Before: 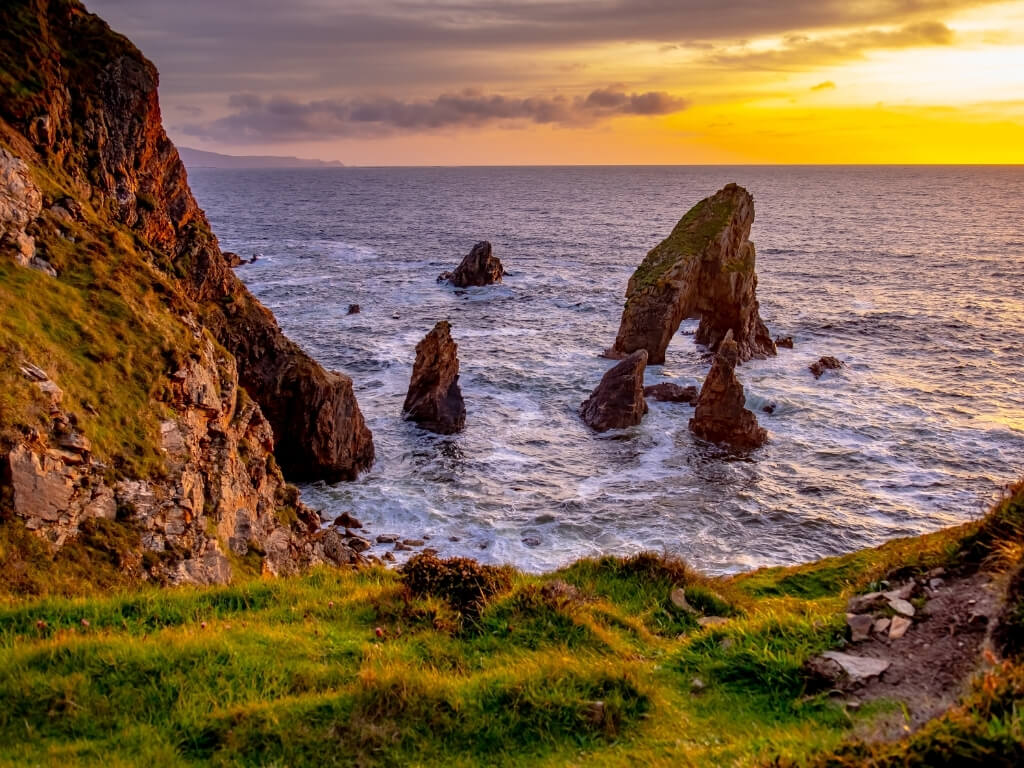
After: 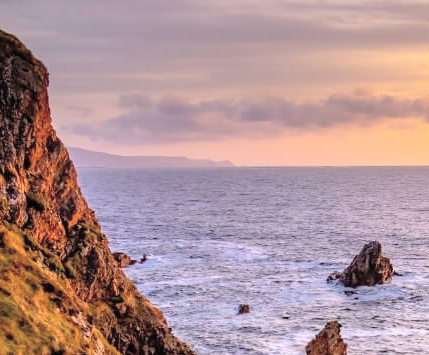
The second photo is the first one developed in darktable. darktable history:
global tonemap: drago (0.7, 100)
crop and rotate: left 10.817%, top 0.062%, right 47.194%, bottom 53.626%
